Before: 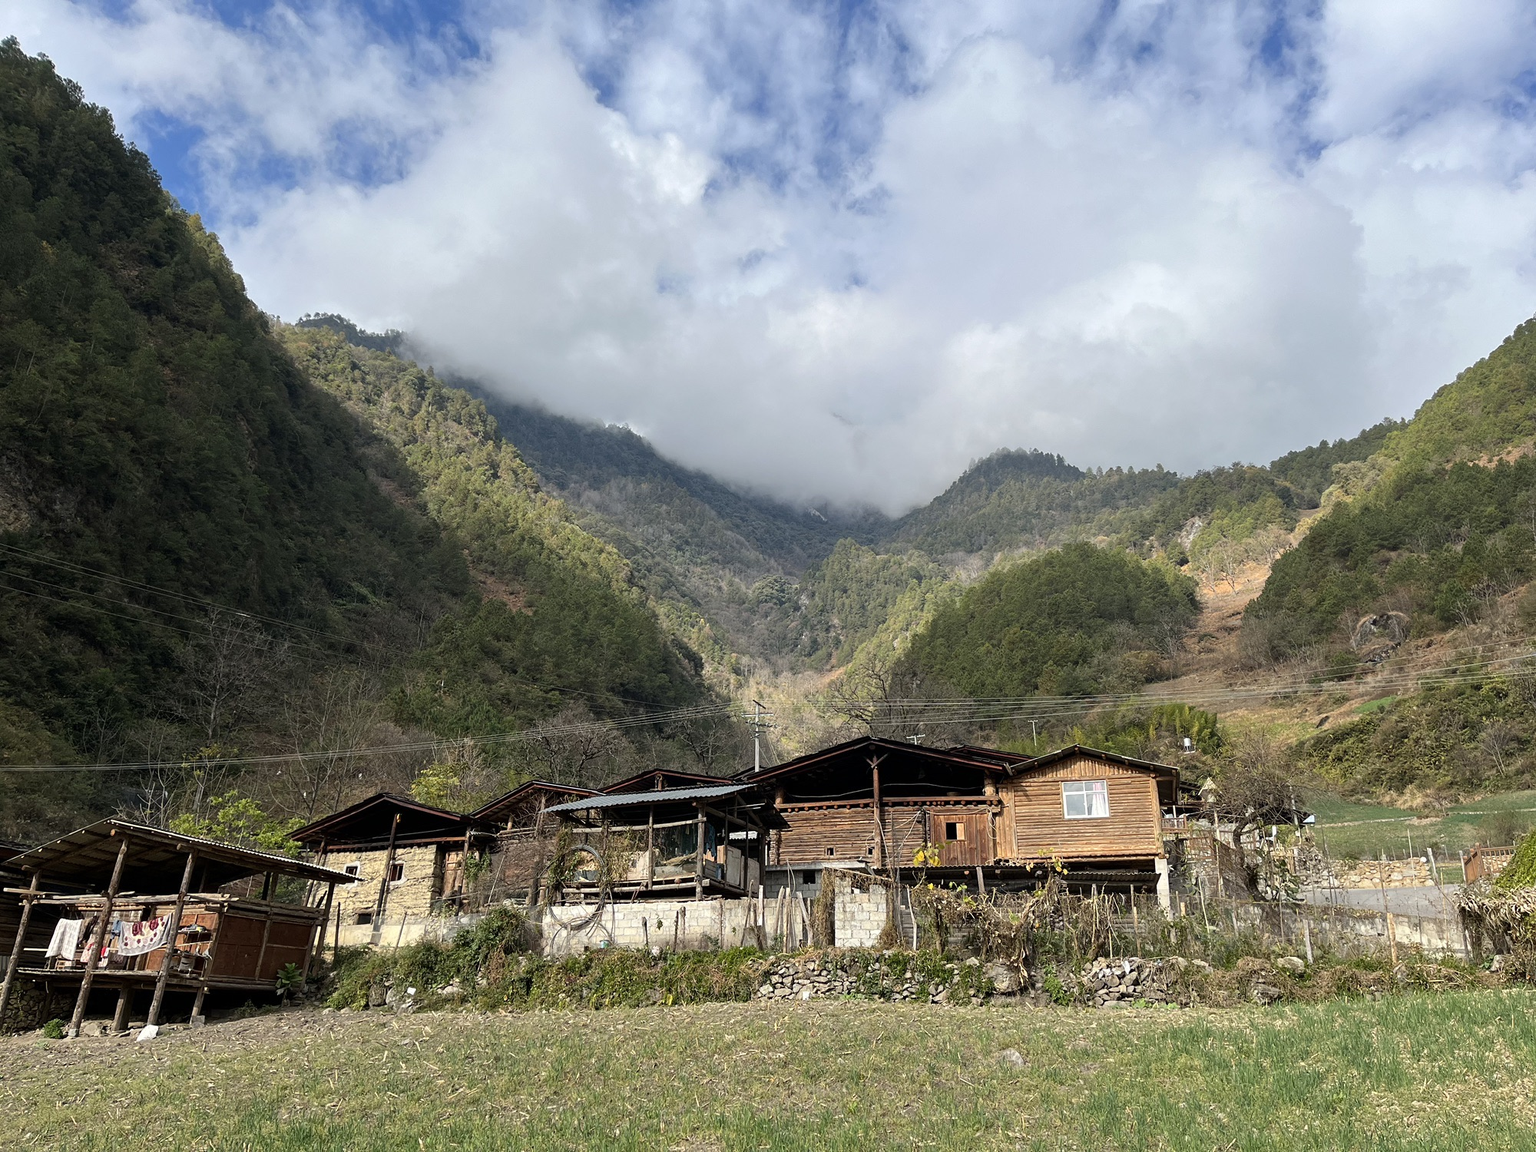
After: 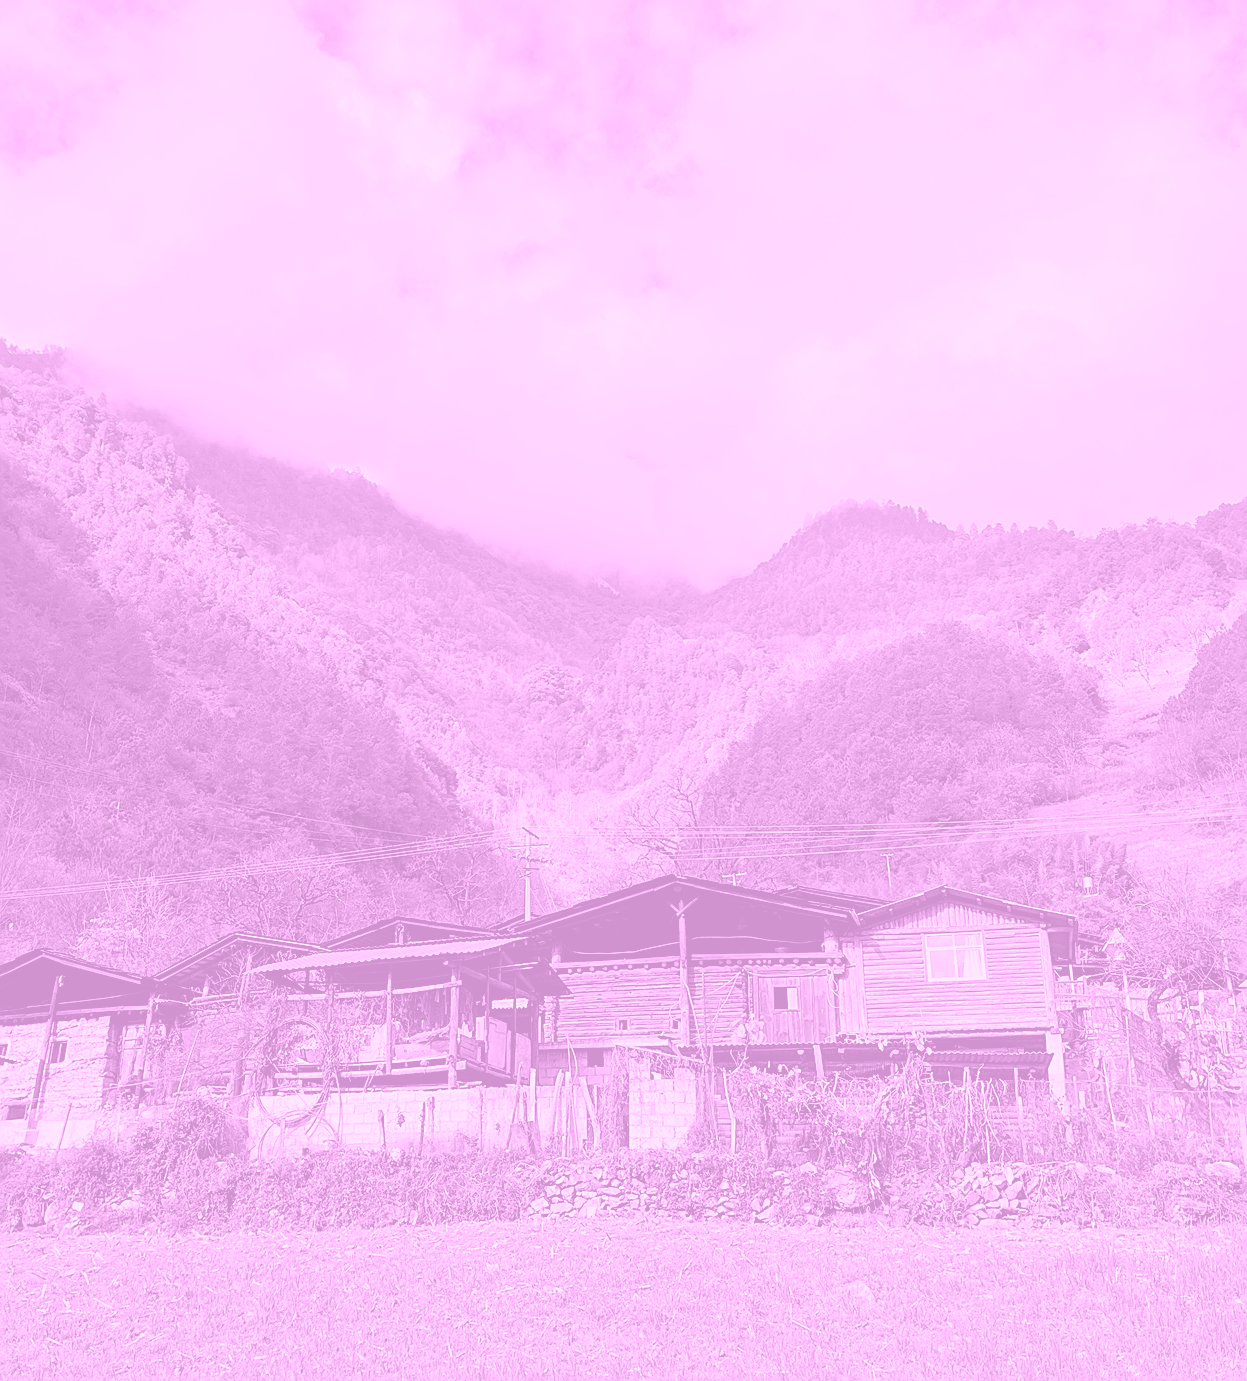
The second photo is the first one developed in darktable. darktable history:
crop and rotate: left 22.918%, top 5.629%, right 14.711%, bottom 2.247%
sharpen: on, module defaults
colorize: hue 331.2°, saturation 75%, source mix 30.28%, lightness 70.52%, version 1
local contrast: mode bilateral grid, contrast 28, coarseness 16, detail 115%, midtone range 0.2
